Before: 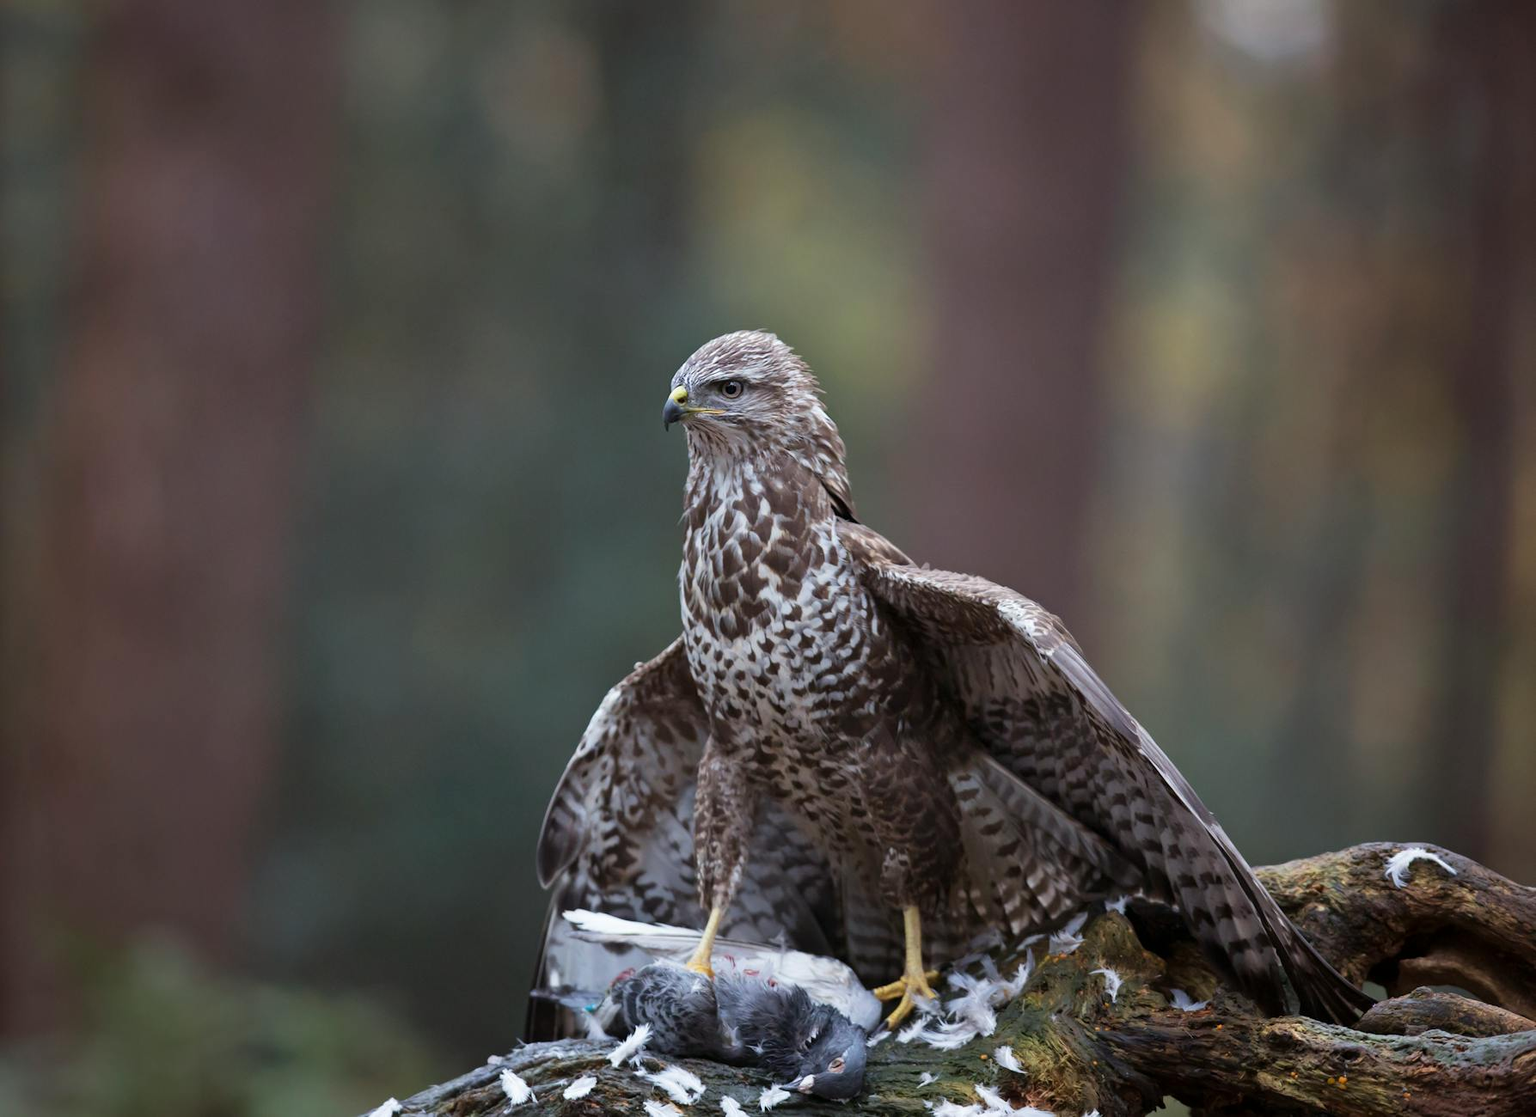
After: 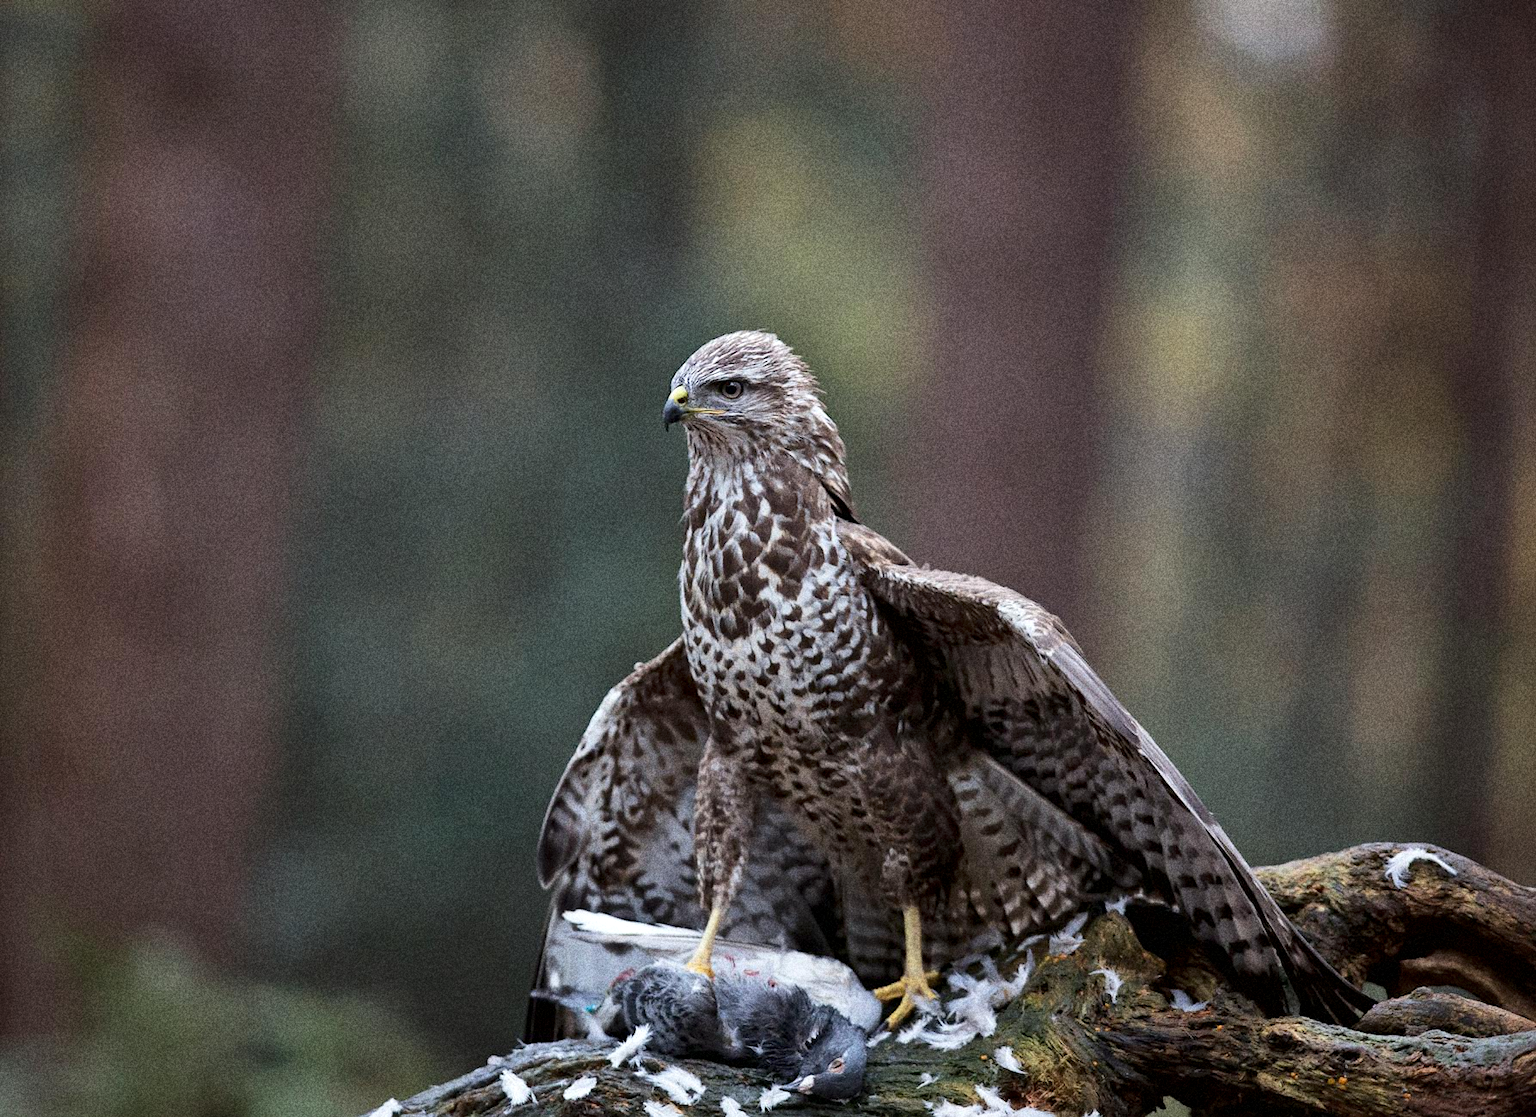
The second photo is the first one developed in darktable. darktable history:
local contrast: mode bilateral grid, contrast 25, coarseness 60, detail 151%, midtone range 0.2
grain: coarseness 14.49 ISO, strength 48.04%, mid-tones bias 35%
